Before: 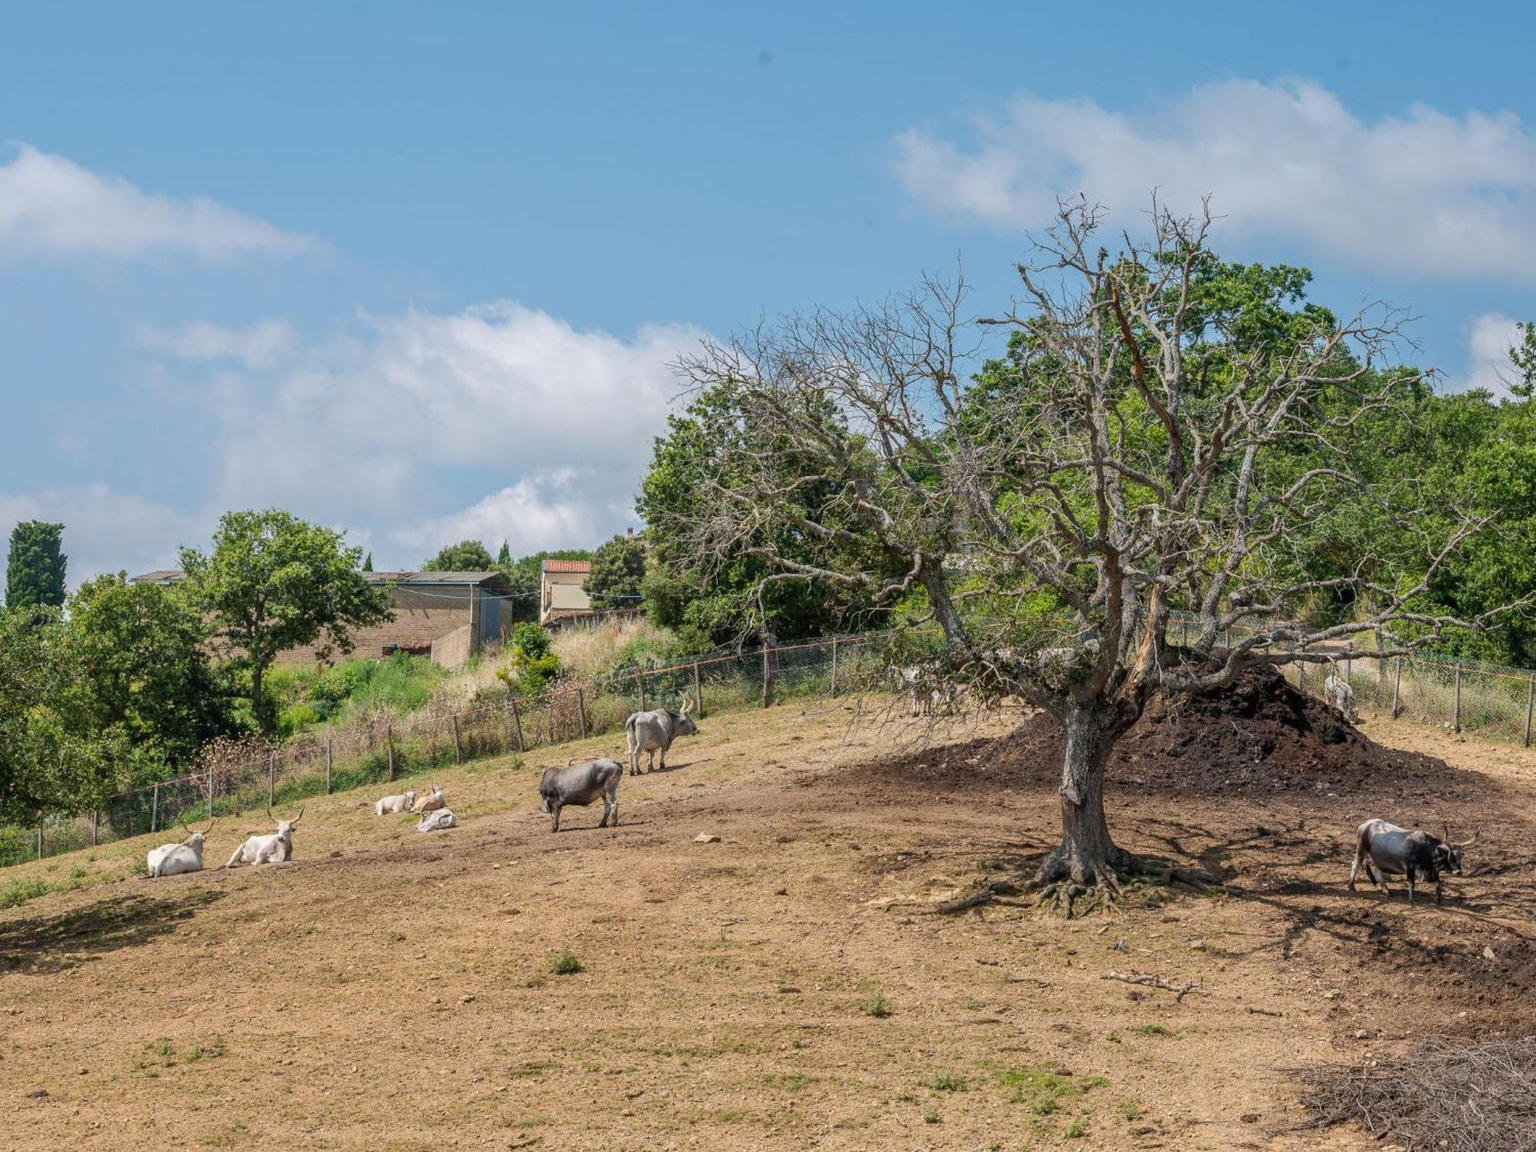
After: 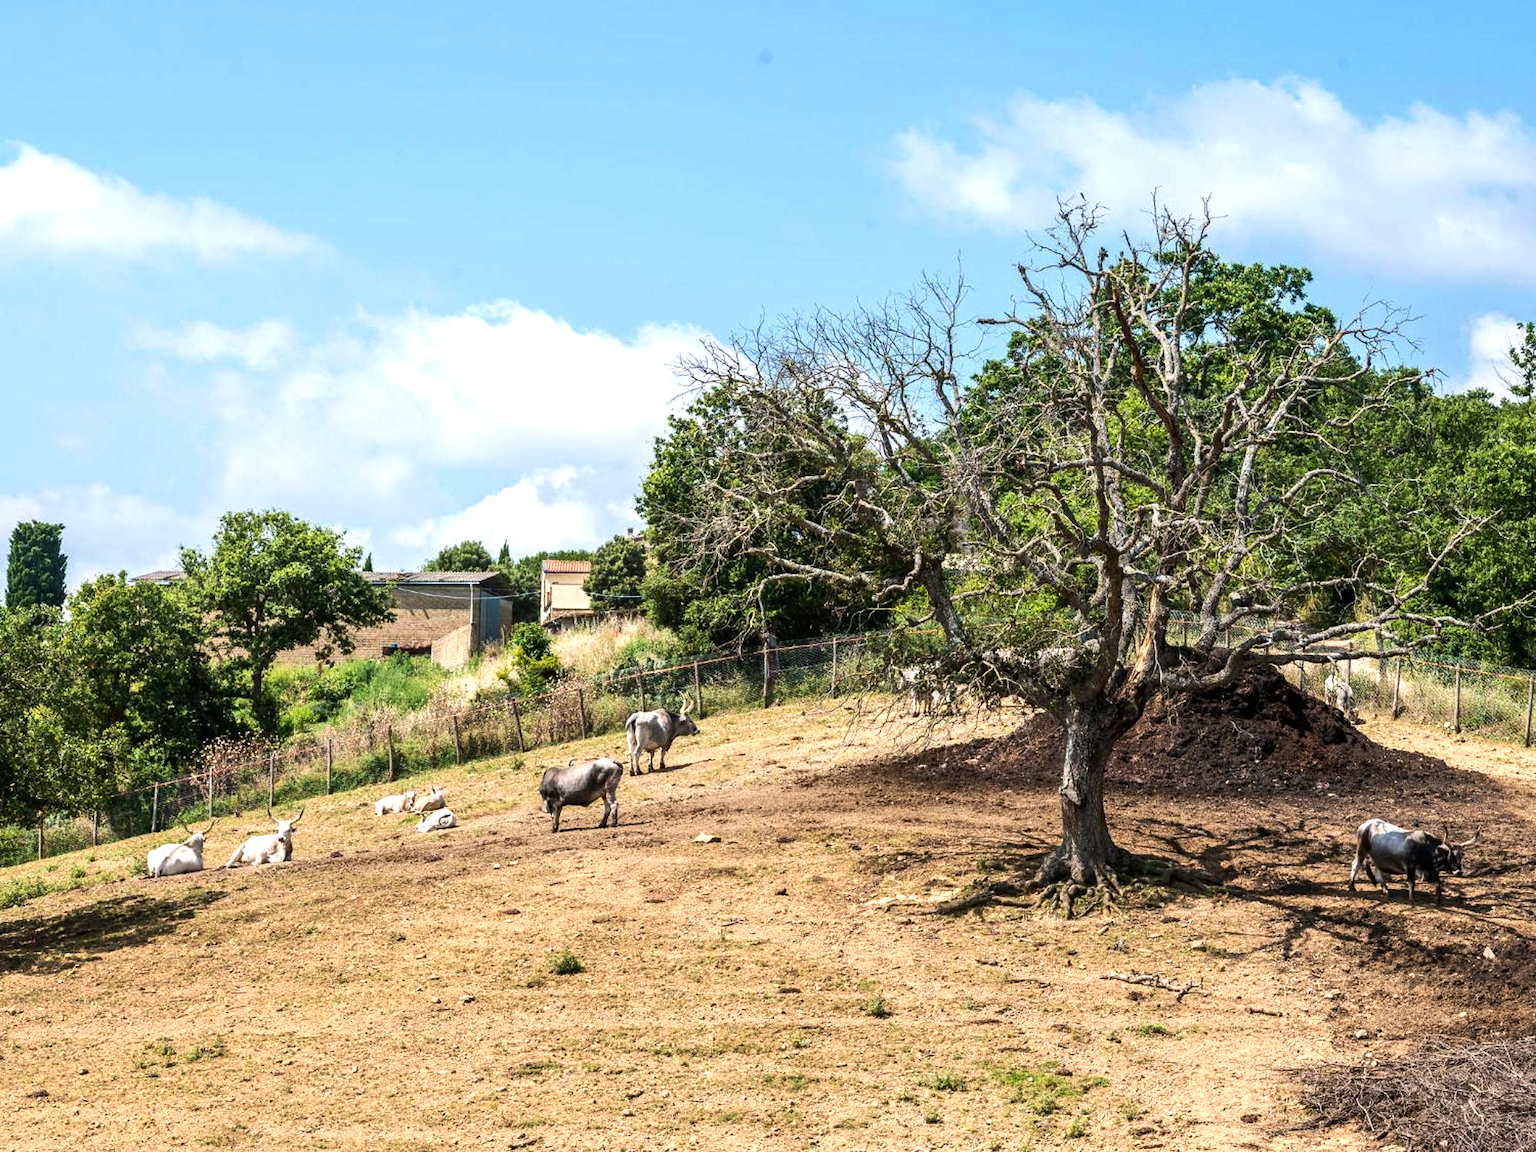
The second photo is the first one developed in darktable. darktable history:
velvia: on, module defaults
tone equalizer: -8 EV -1.08 EV, -7 EV -1.01 EV, -6 EV -0.867 EV, -5 EV -0.578 EV, -3 EV 0.578 EV, -2 EV 0.867 EV, -1 EV 1.01 EV, +0 EV 1.08 EV, edges refinement/feathering 500, mask exposure compensation -1.57 EV, preserve details no
